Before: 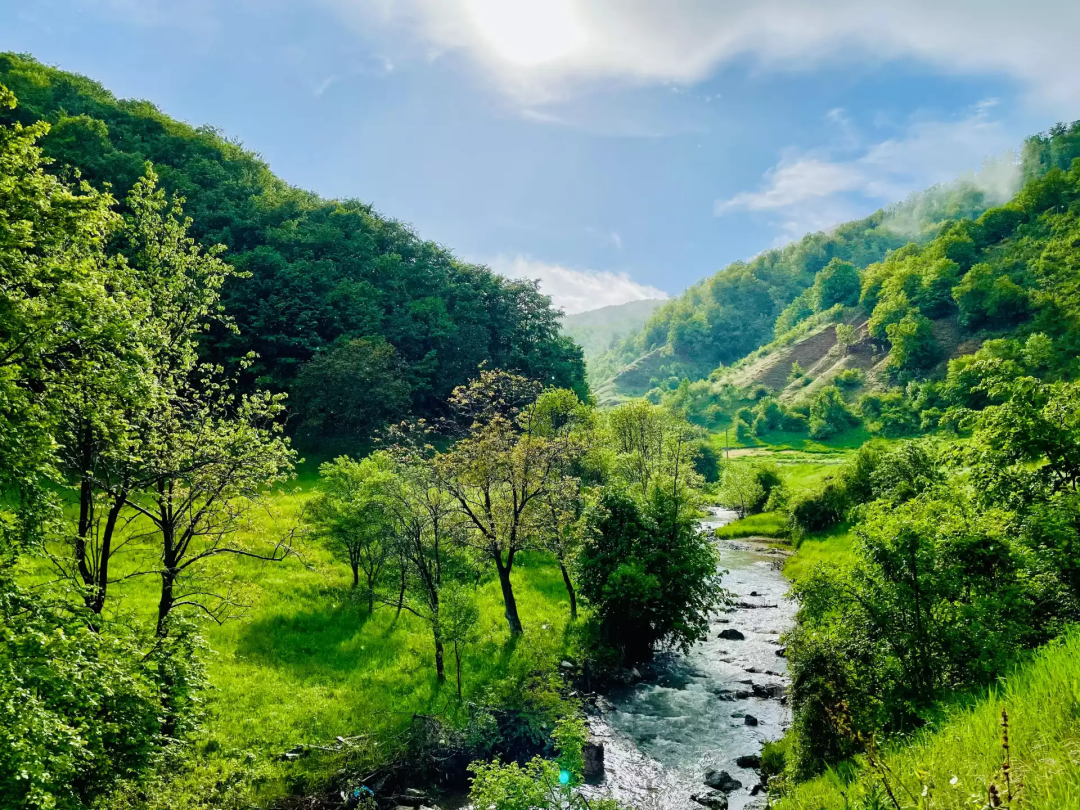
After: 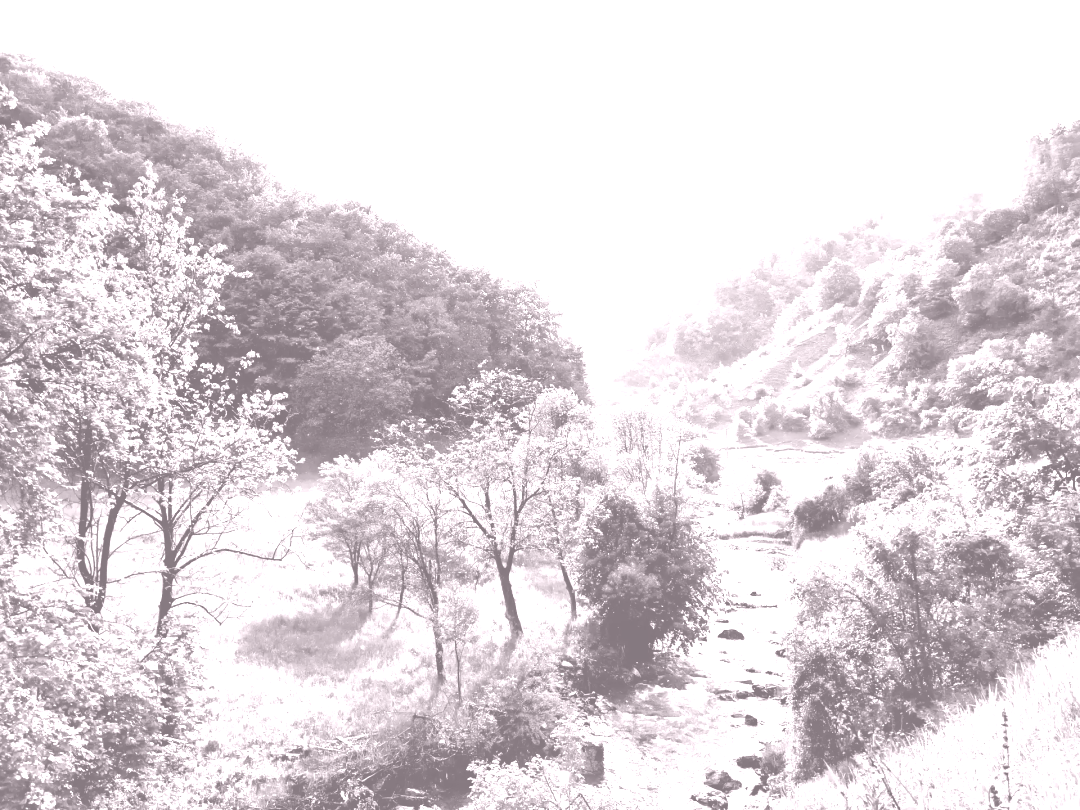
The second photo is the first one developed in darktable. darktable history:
color balance rgb: linear chroma grading › shadows 32%, linear chroma grading › global chroma -2%, linear chroma grading › mid-tones 4%, perceptual saturation grading › global saturation -2%, perceptual saturation grading › highlights -8%, perceptual saturation grading › mid-tones 8%, perceptual saturation grading › shadows 4%, perceptual brilliance grading › highlights 8%, perceptual brilliance grading › mid-tones 4%, perceptual brilliance grading › shadows 2%, global vibrance 16%, saturation formula JzAzBz (2021)
colorize: hue 25.2°, saturation 83%, source mix 82%, lightness 79%, version 1
